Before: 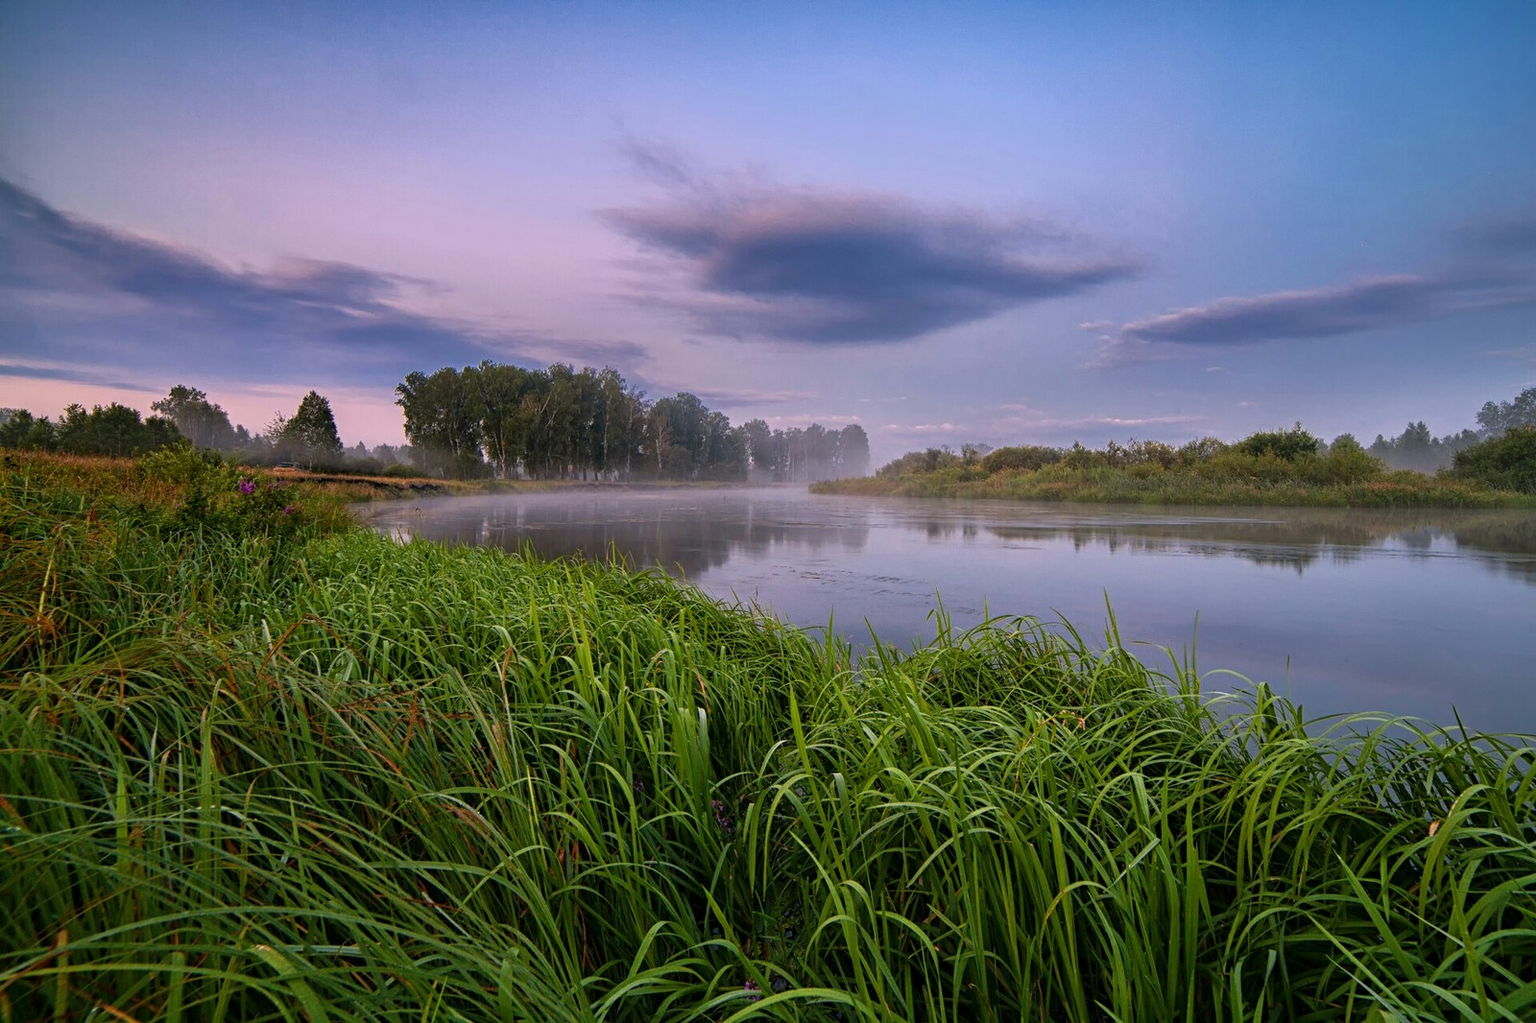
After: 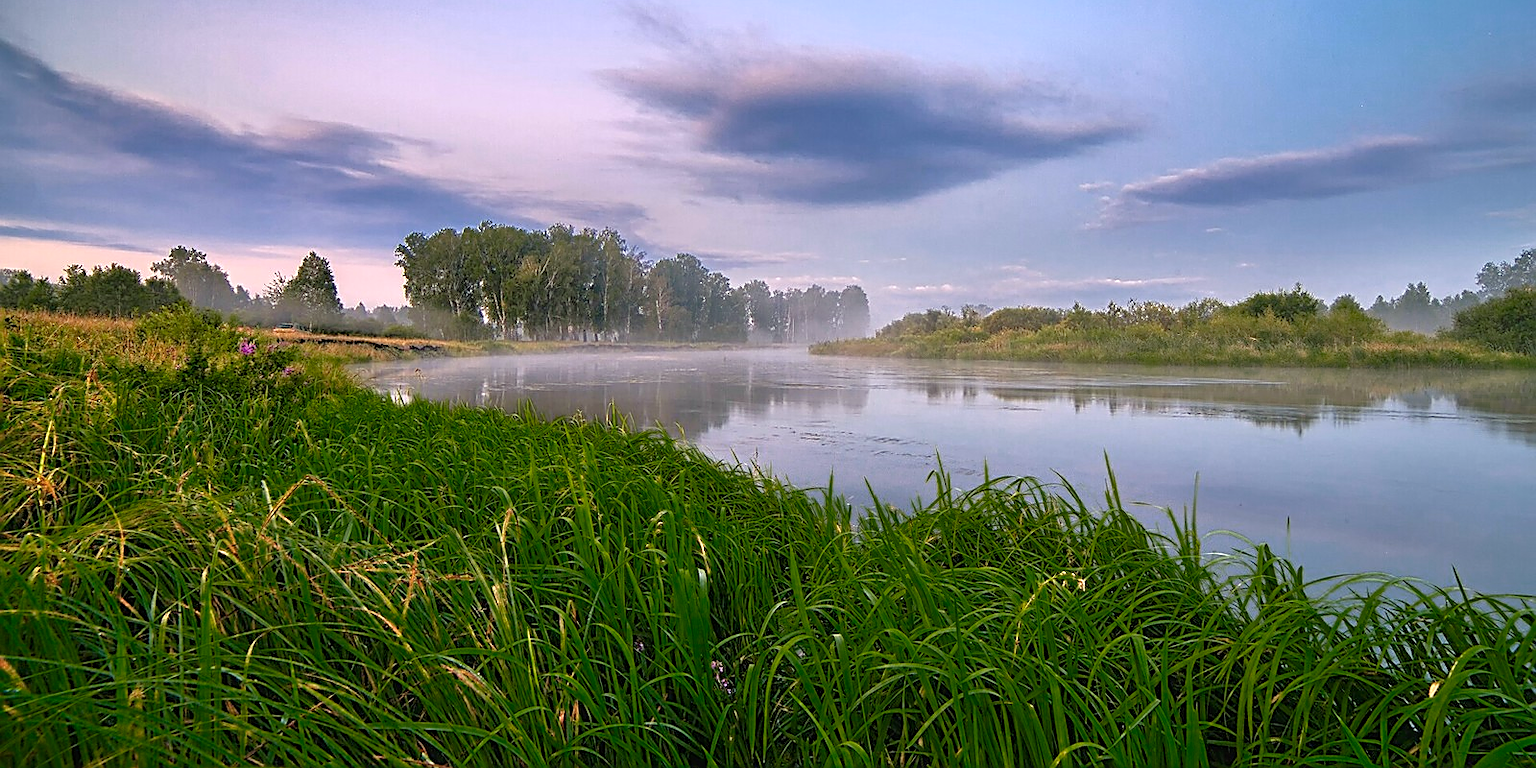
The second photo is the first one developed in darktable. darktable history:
crop: top 13.664%, bottom 11.184%
contrast equalizer: y [[0.5, 0.5, 0.472, 0.5, 0.5, 0.5], [0.5 ×6], [0.5 ×6], [0 ×6], [0 ×6]]
sharpen: radius 1.399, amount 1.234, threshold 0.777
color correction: highlights a* -4.51, highlights b* 5.04, saturation 0.968
tone equalizer: -7 EV 0.159 EV, -6 EV 0.628 EV, -5 EV 1.15 EV, -4 EV 1.3 EV, -3 EV 1.13 EV, -2 EV 0.6 EV, -1 EV 0.15 EV
color zones: curves: ch0 [(0.25, 0.5) (0.347, 0.092) (0.75, 0.5)]; ch1 [(0.25, 0.5) (0.33, 0.51) (0.75, 0.5)]
exposure: black level correction 0, exposure 0.499 EV, compensate highlight preservation false
